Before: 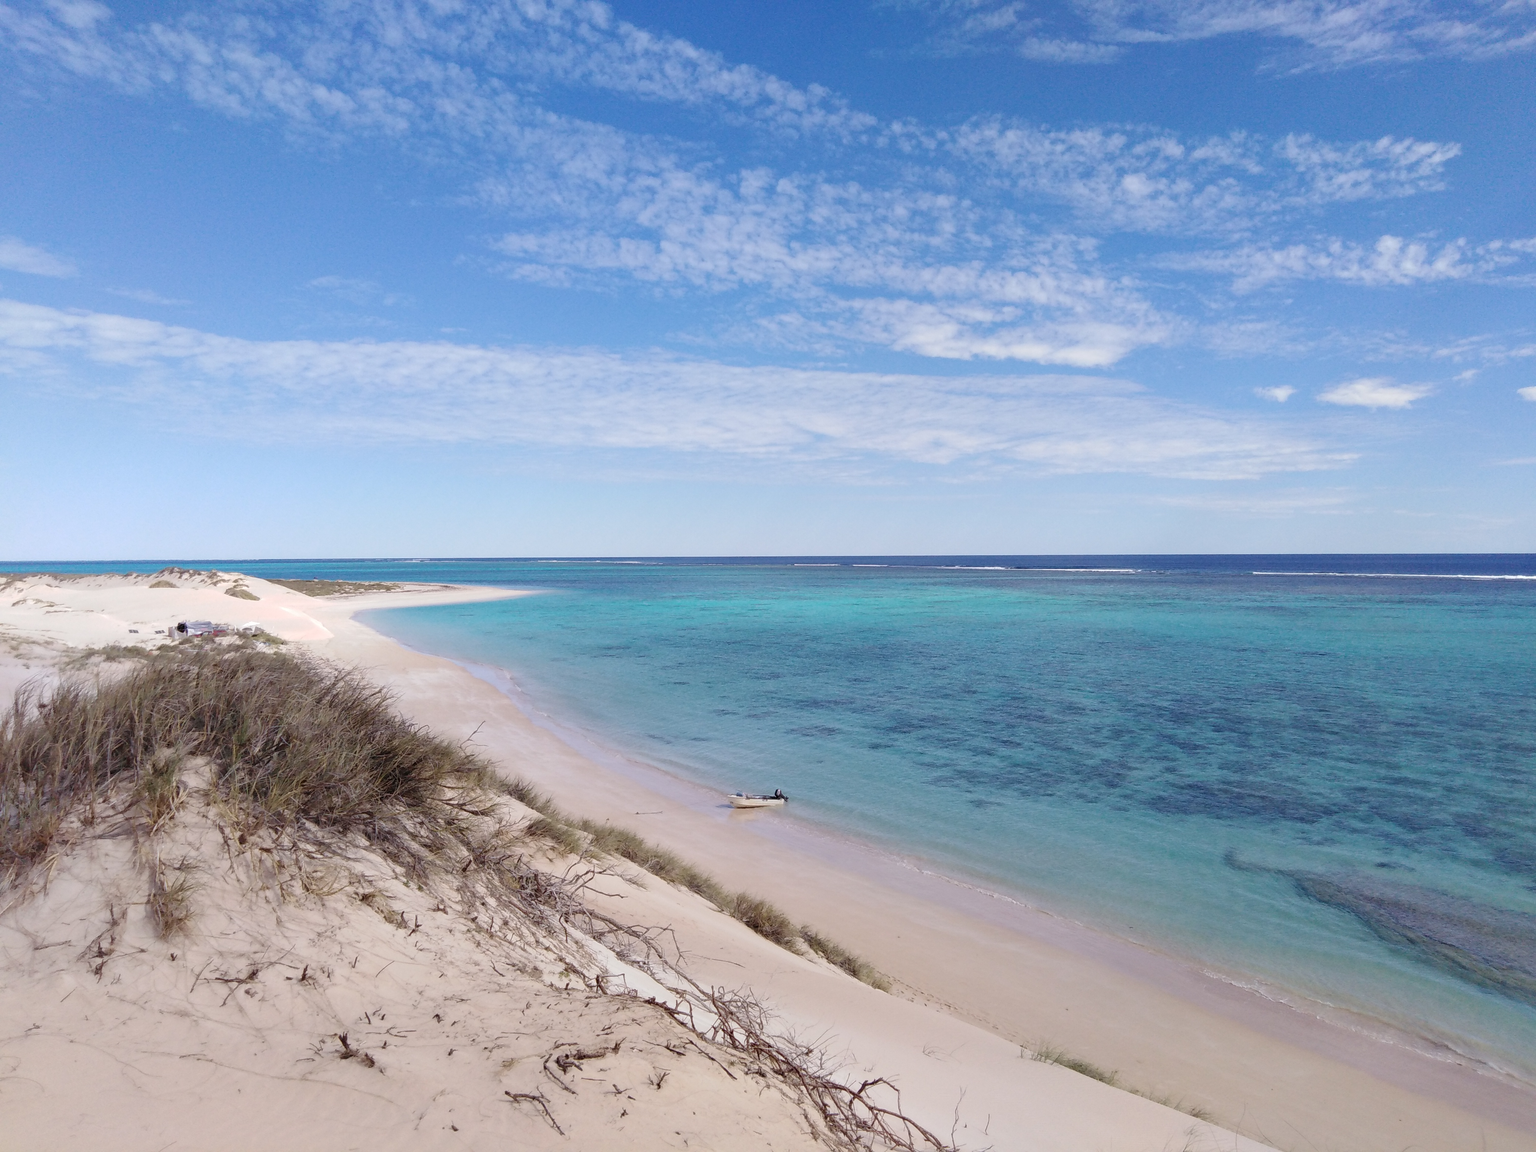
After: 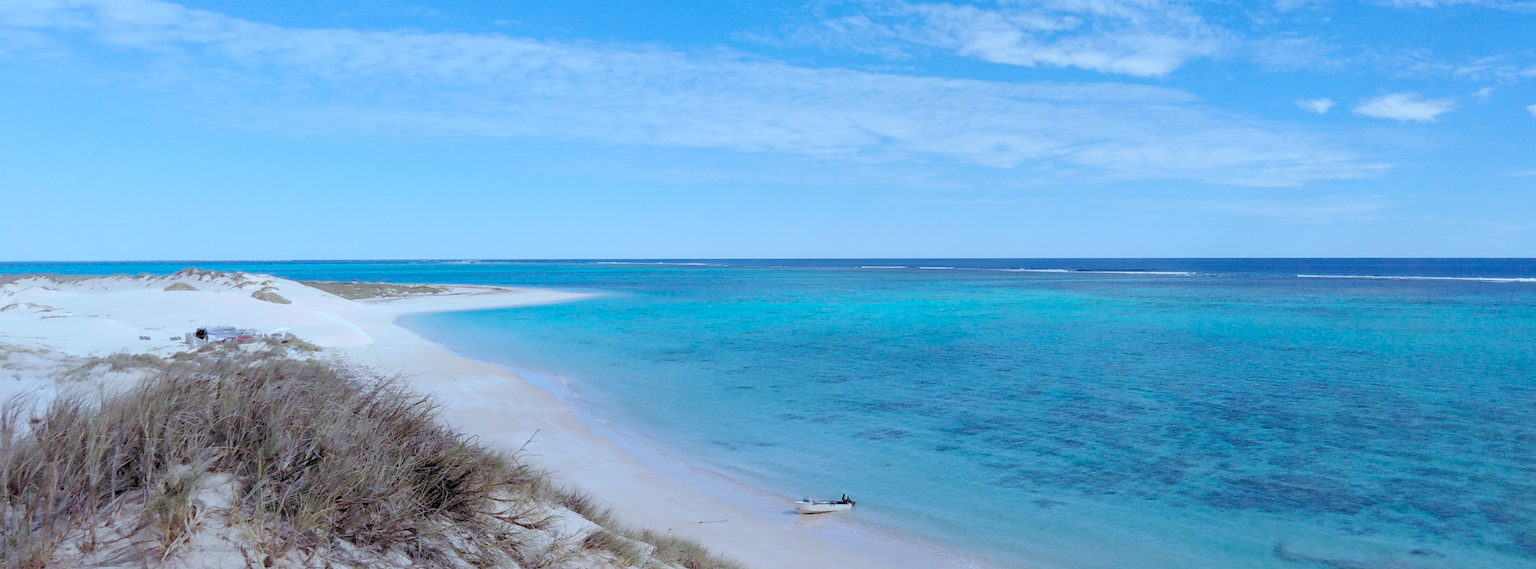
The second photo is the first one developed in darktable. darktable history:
color correction: highlights a* -9.73, highlights b* -21.22
rgb levels: preserve colors sum RGB, levels [[0.038, 0.433, 0.934], [0, 0.5, 1], [0, 0.5, 1]]
crop and rotate: top 23.043%, bottom 23.437%
rotate and perspective: rotation -0.013°, lens shift (vertical) -0.027, lens shift (horizontal) 0.178, crop left 0.016, crop right 0.989, crop top 0.082, crop bottom 0.918
